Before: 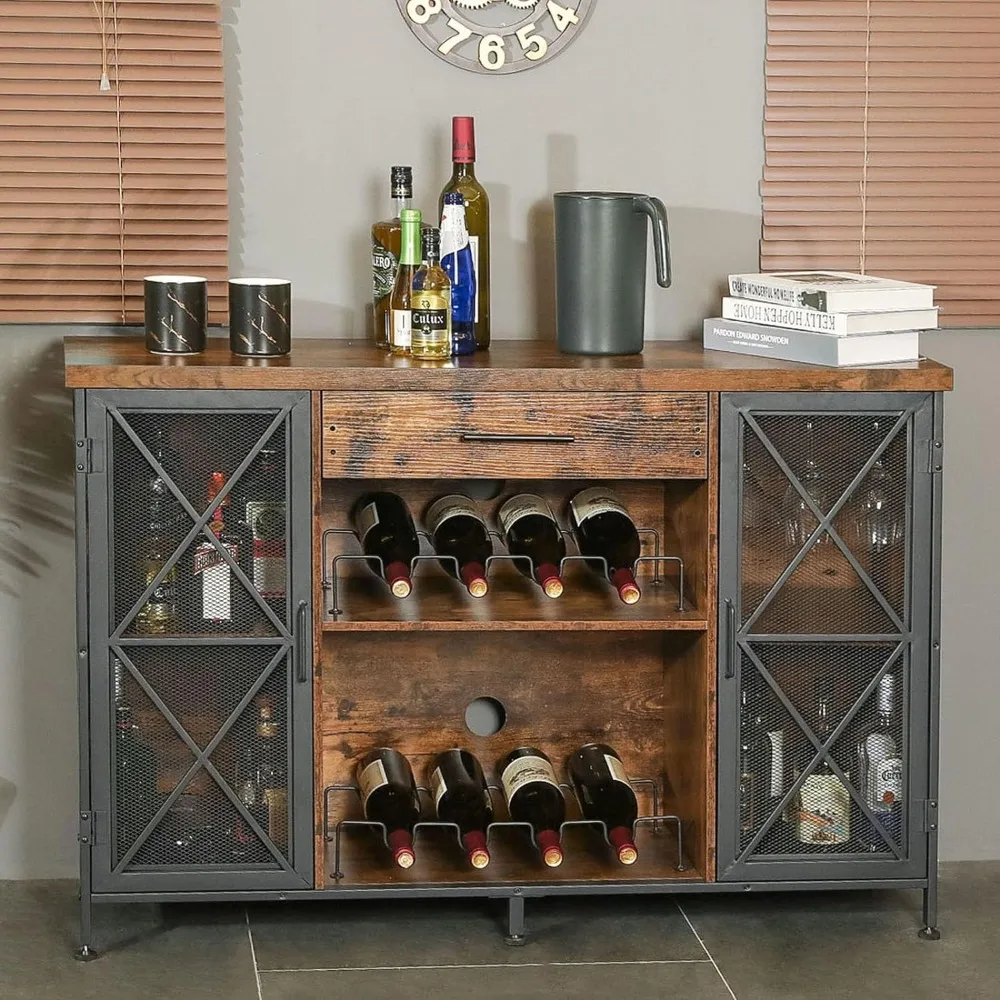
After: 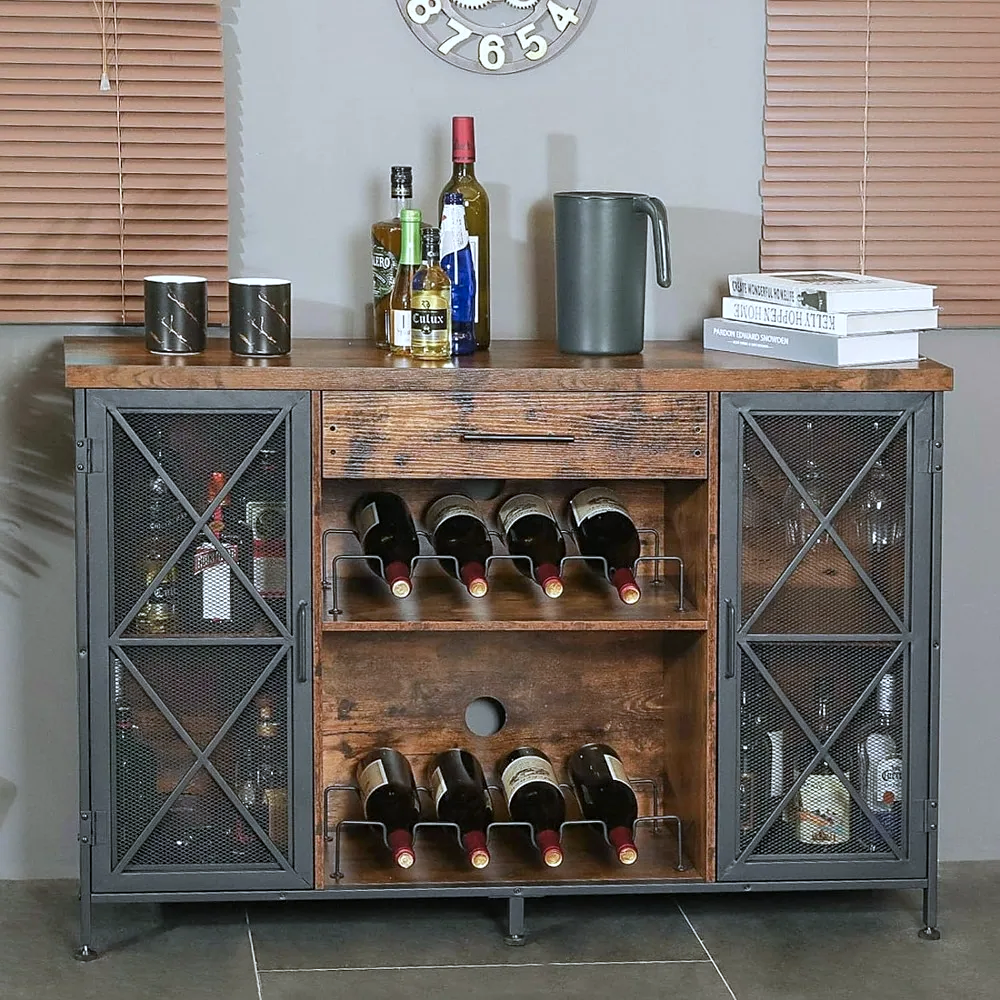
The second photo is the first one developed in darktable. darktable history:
color calibration: x 0.367, y 0.376, temperature 4372.25 K
sharpen: amount 0.2
